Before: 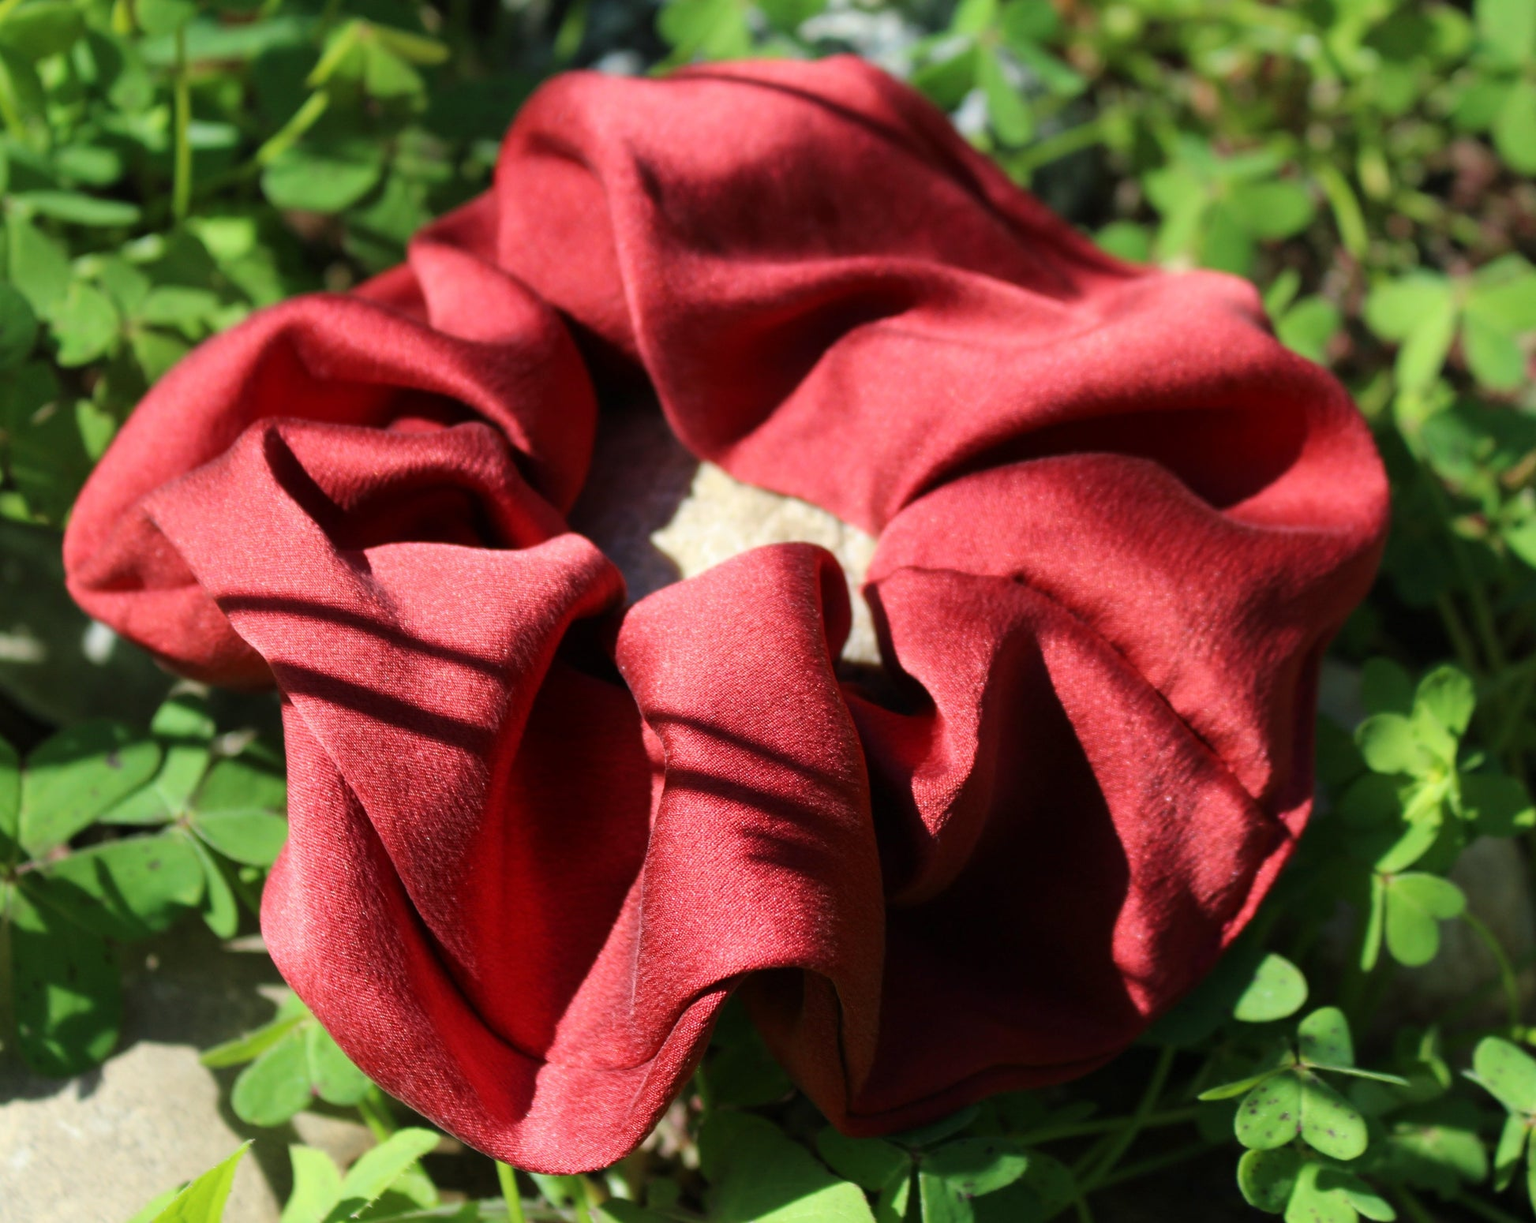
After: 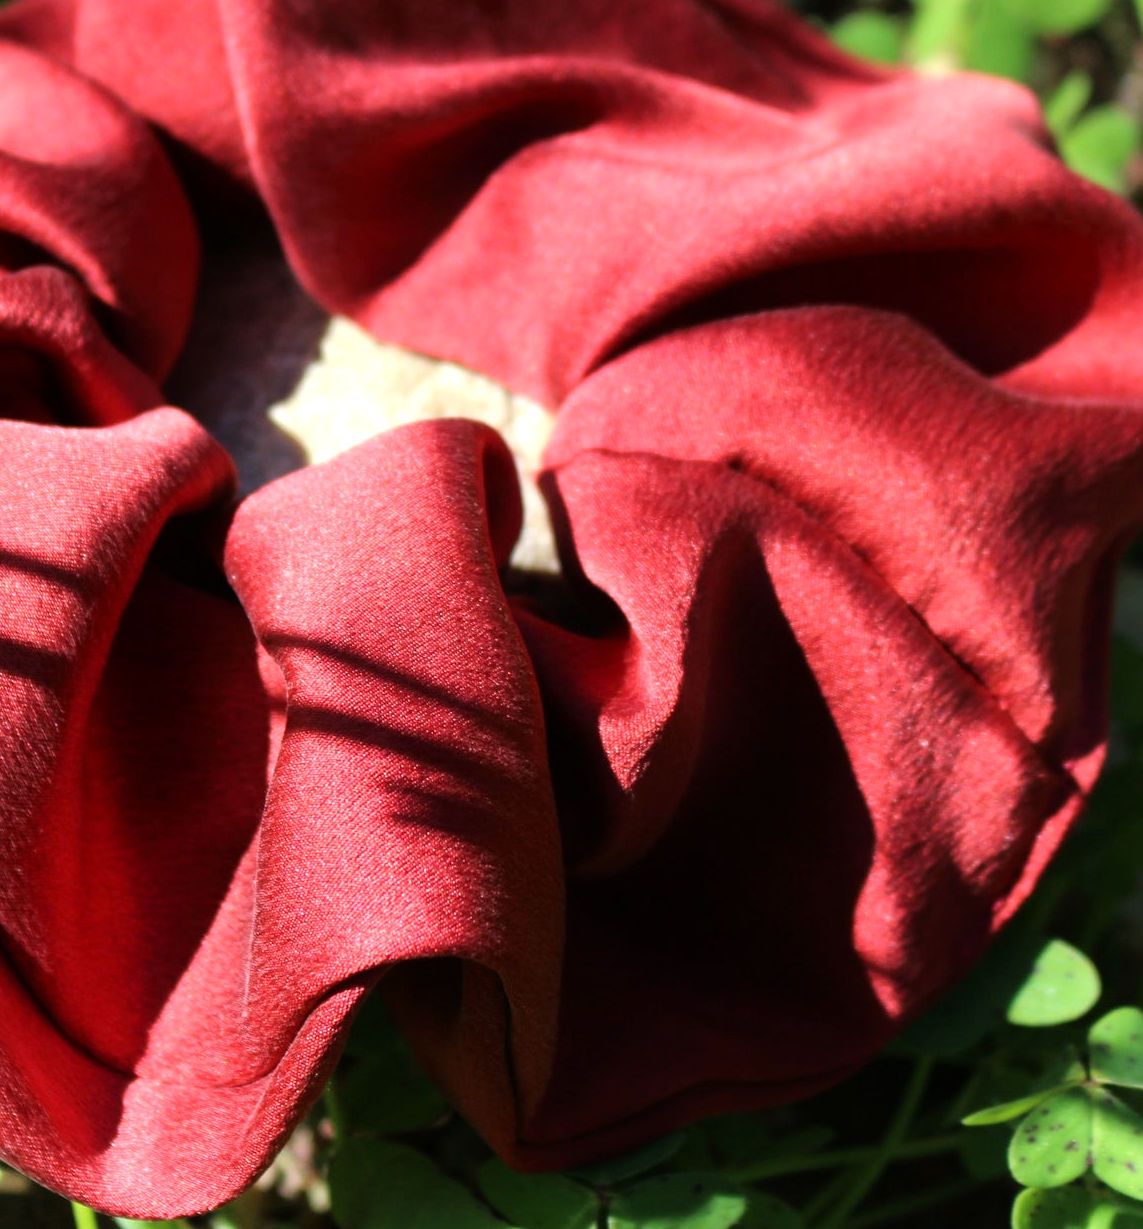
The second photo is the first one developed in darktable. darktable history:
crop and rotate: left 28.612%, top 17.355%, right 12.643%, bottom 3.308%
tone equalizer: -8 EV -0.399 EV, -7 EV -0.406 EV, -6 EV -0.366 EV, -5 EV -0.234 EV, -3 EV 0.212 EV, -2 EV 0.351 EV, -1 EV 0.412 EV, +0 EV 0.413 EV
